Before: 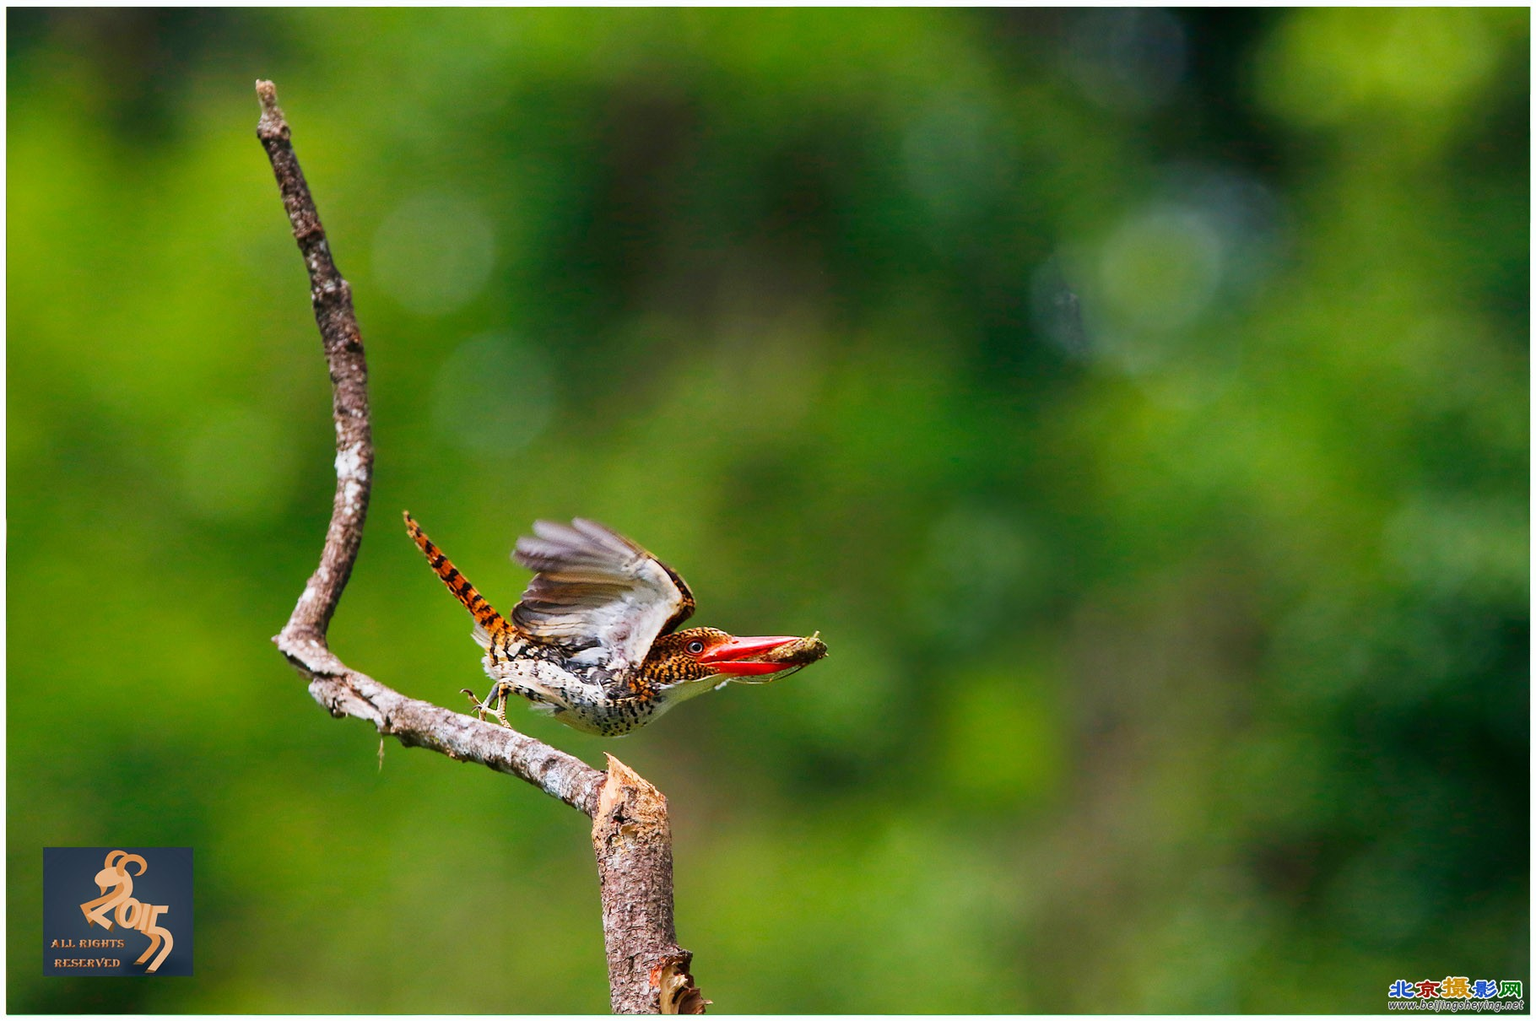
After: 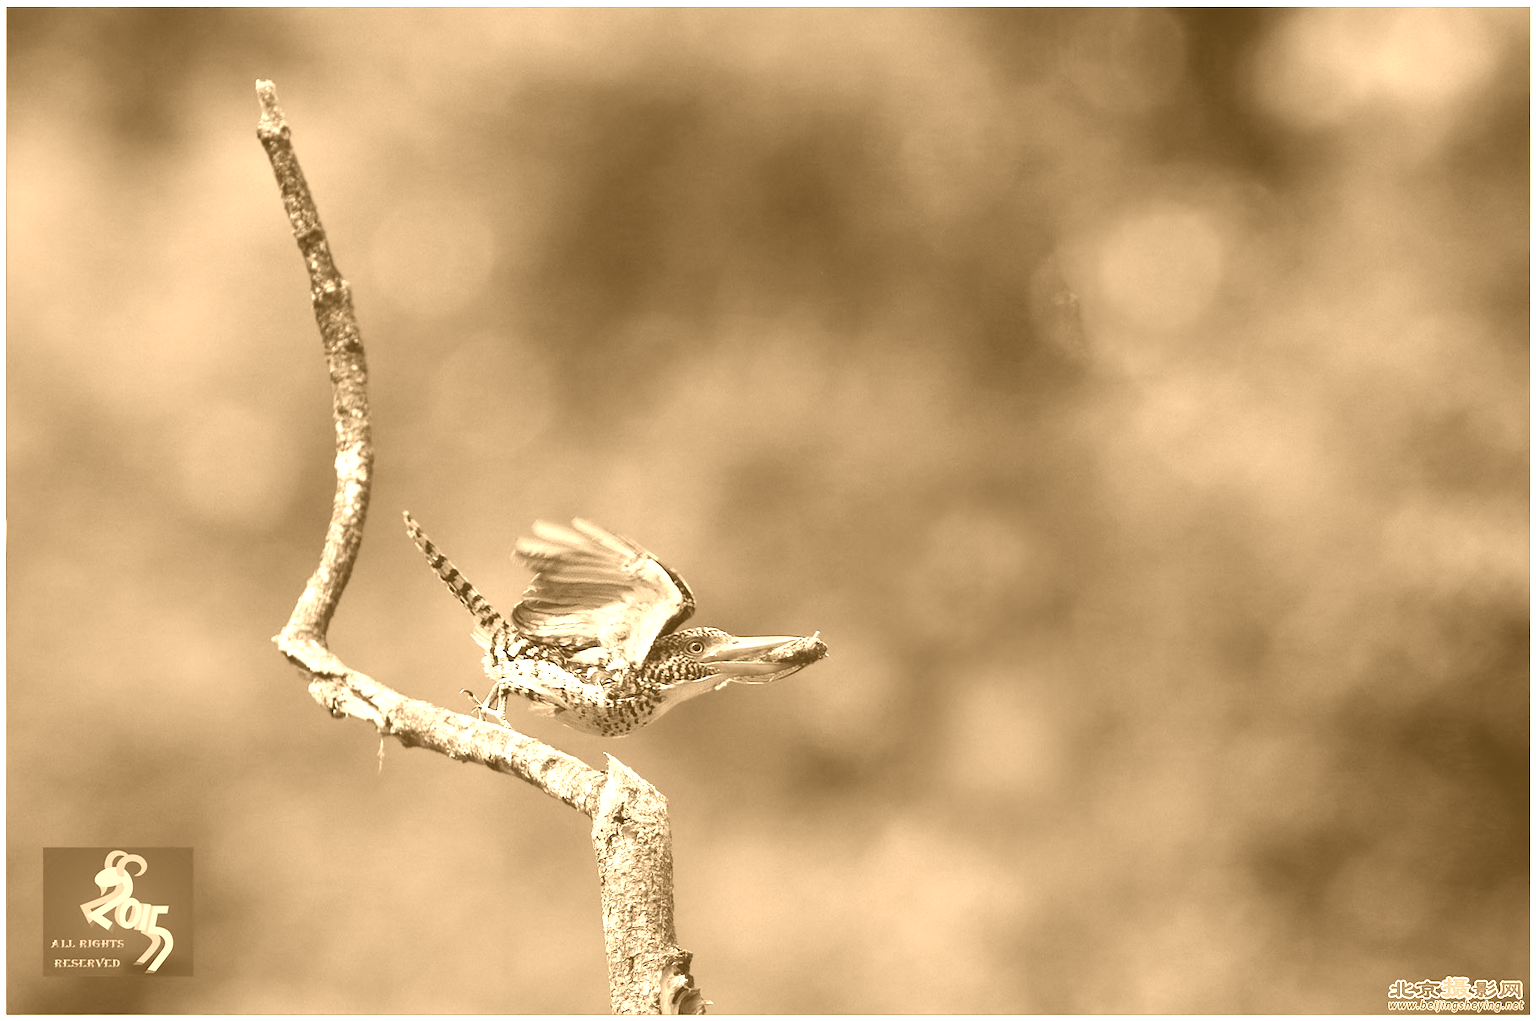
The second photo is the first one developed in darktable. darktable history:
colorize: hue 28.8°, source mix 100%
white balance: red 0.984, blue 1.059
